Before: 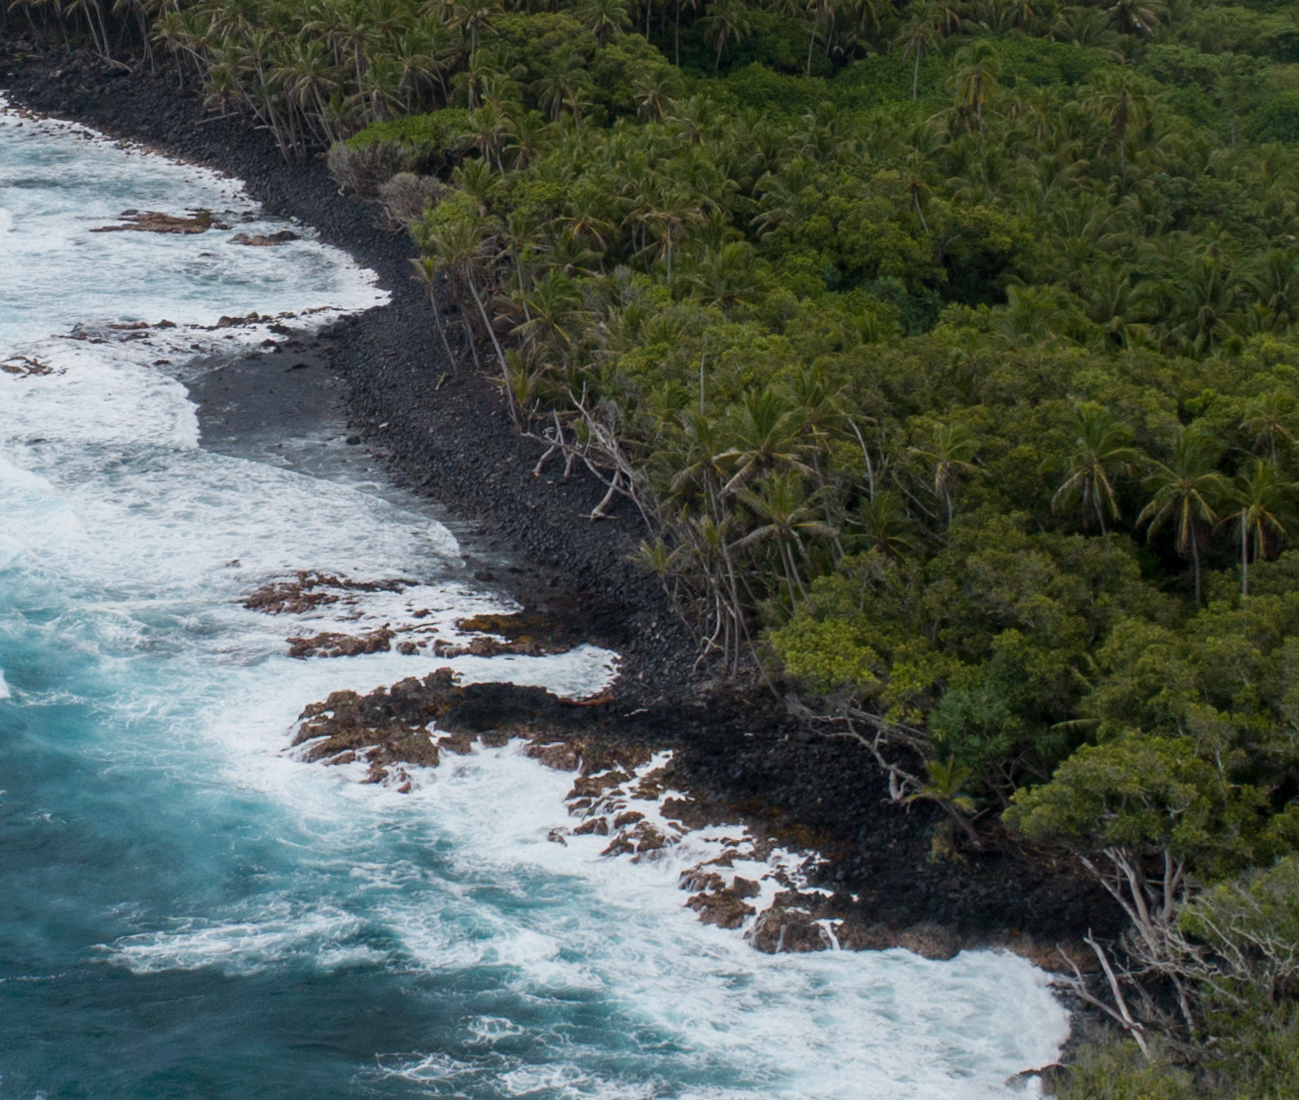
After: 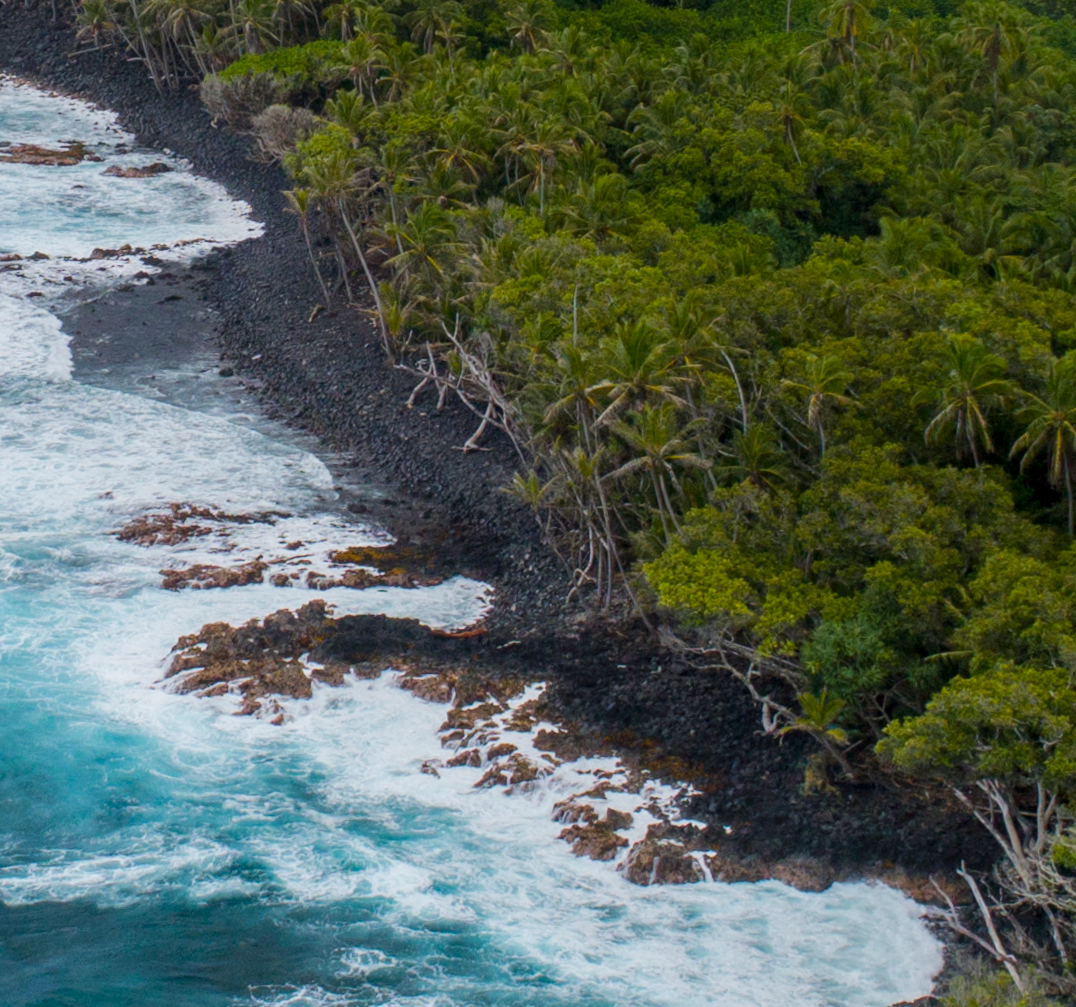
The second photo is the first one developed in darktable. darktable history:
crop: left 9.807%, top 6.259%, right 7.334%, bottom 2.177%
color balance rgb: perceptual saturation grading › global saturation 25%, perceptual brilliance grading › mid-tones 10%, perceptual brilliance grading › shadows 15%, global vibrance 20%
local contrast: detail 110%
